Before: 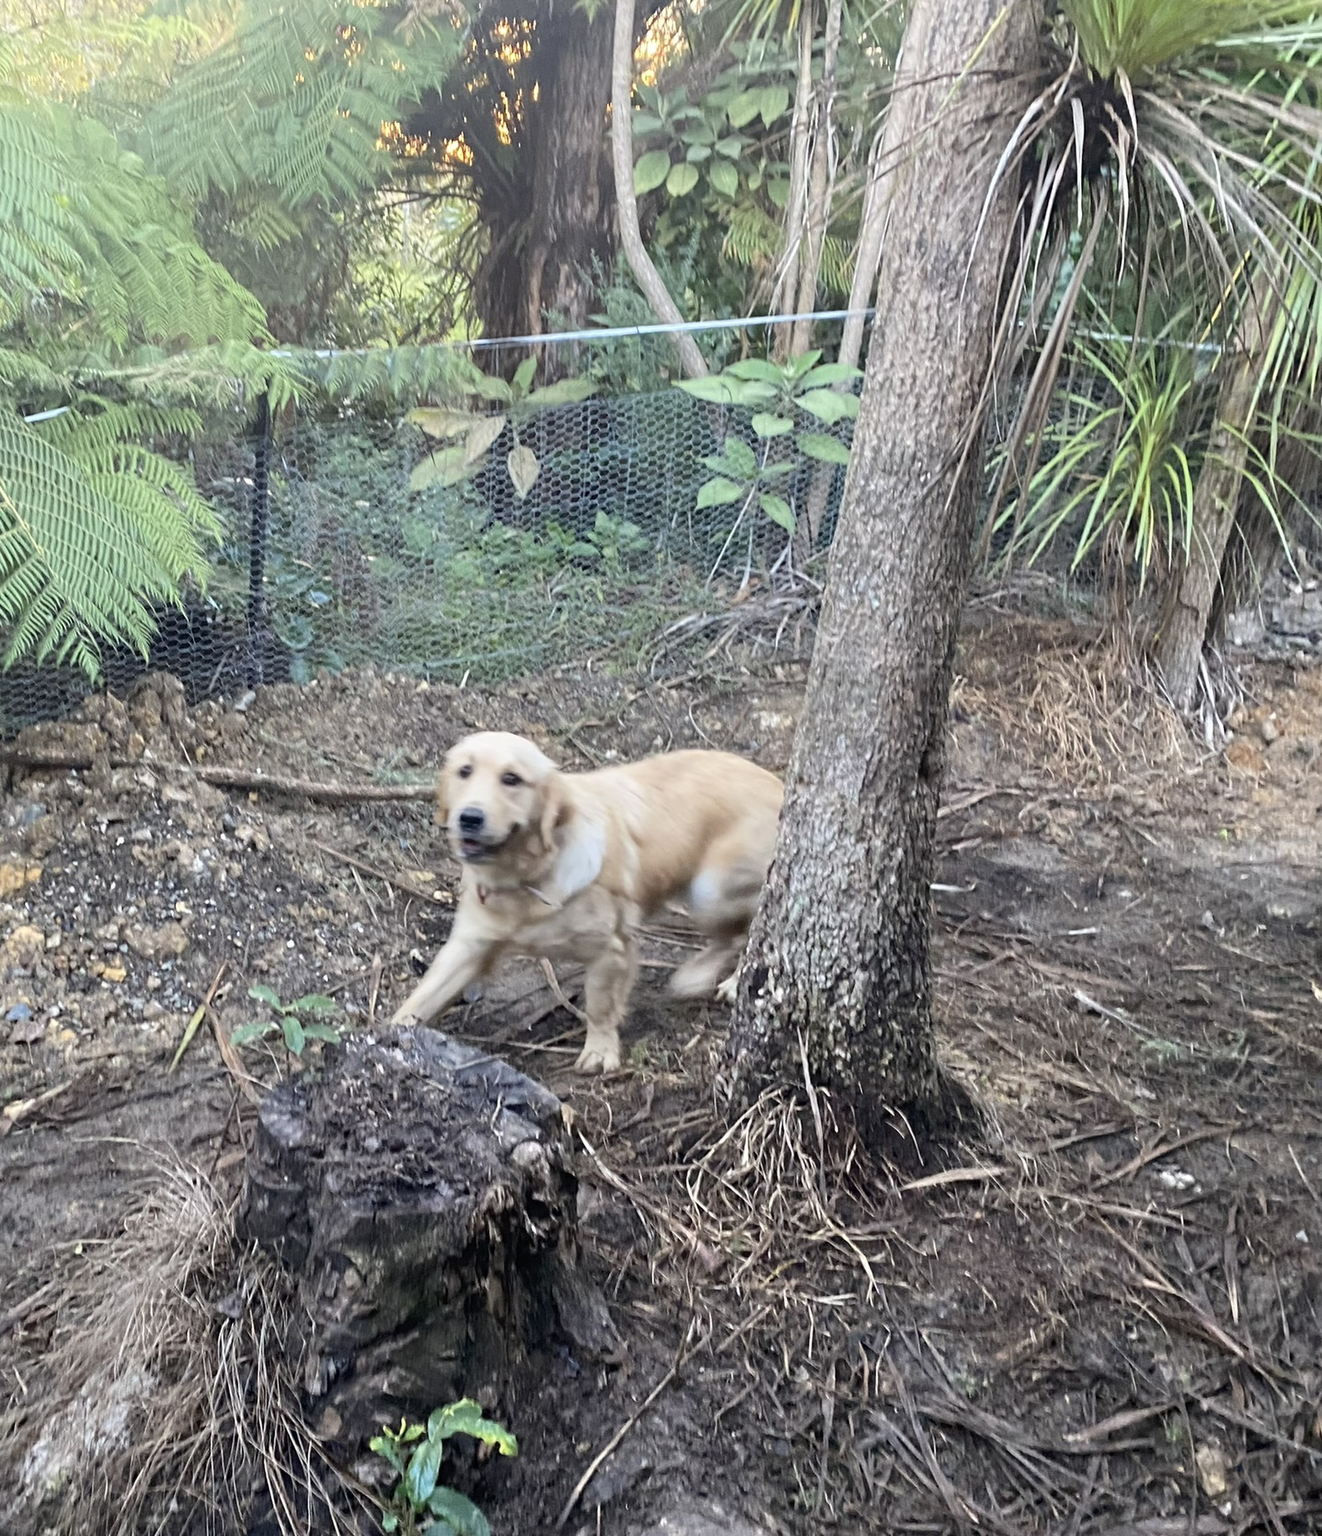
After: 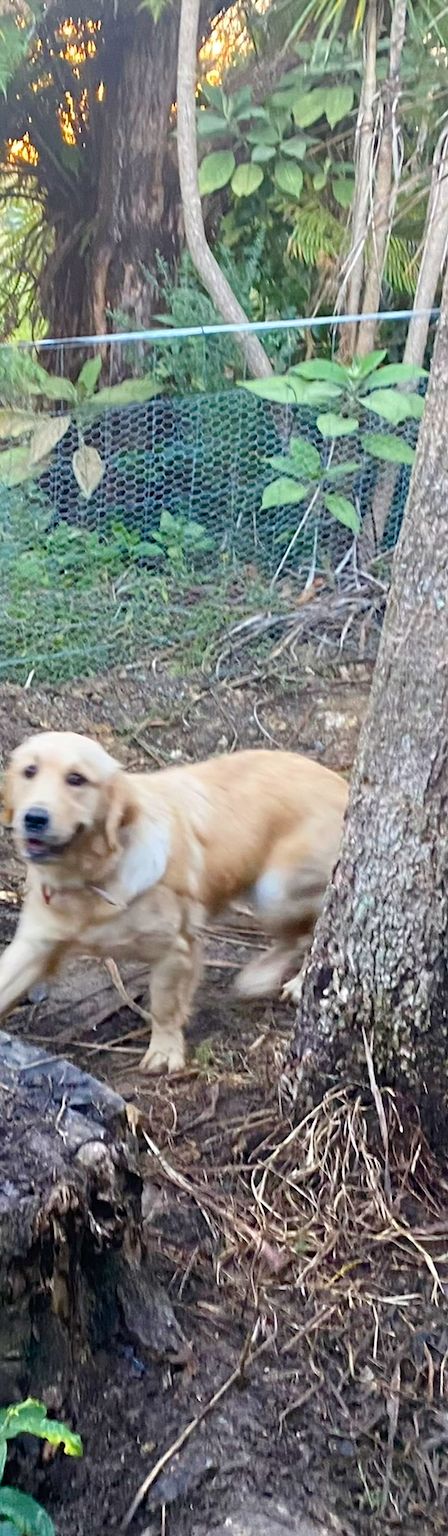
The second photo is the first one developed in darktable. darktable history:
crop: left 32.953%, right 33.138%
color balance rgb: perceptual saturation grading › global saturation 34.903%, perceptual saturation grading › highlights -24.999%, perceptual saturation grading › shadows 49.44%, global vibrance 20%
